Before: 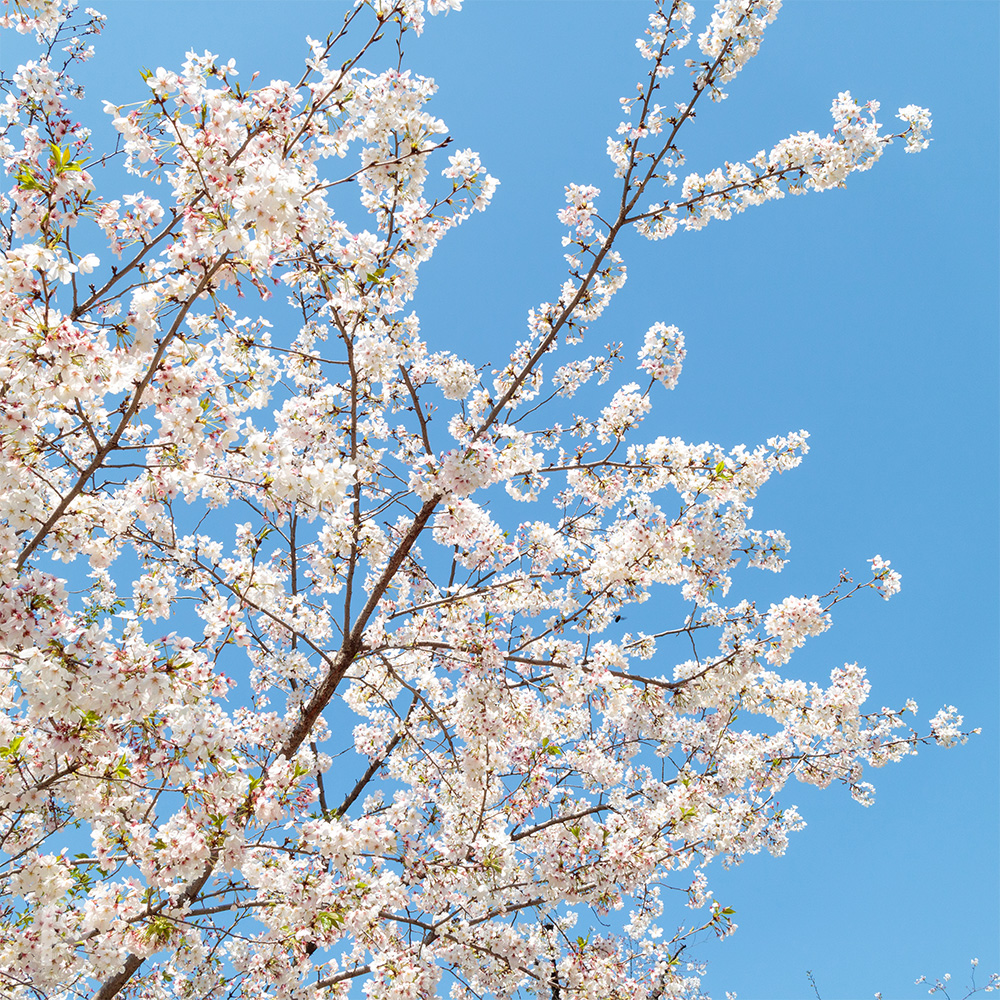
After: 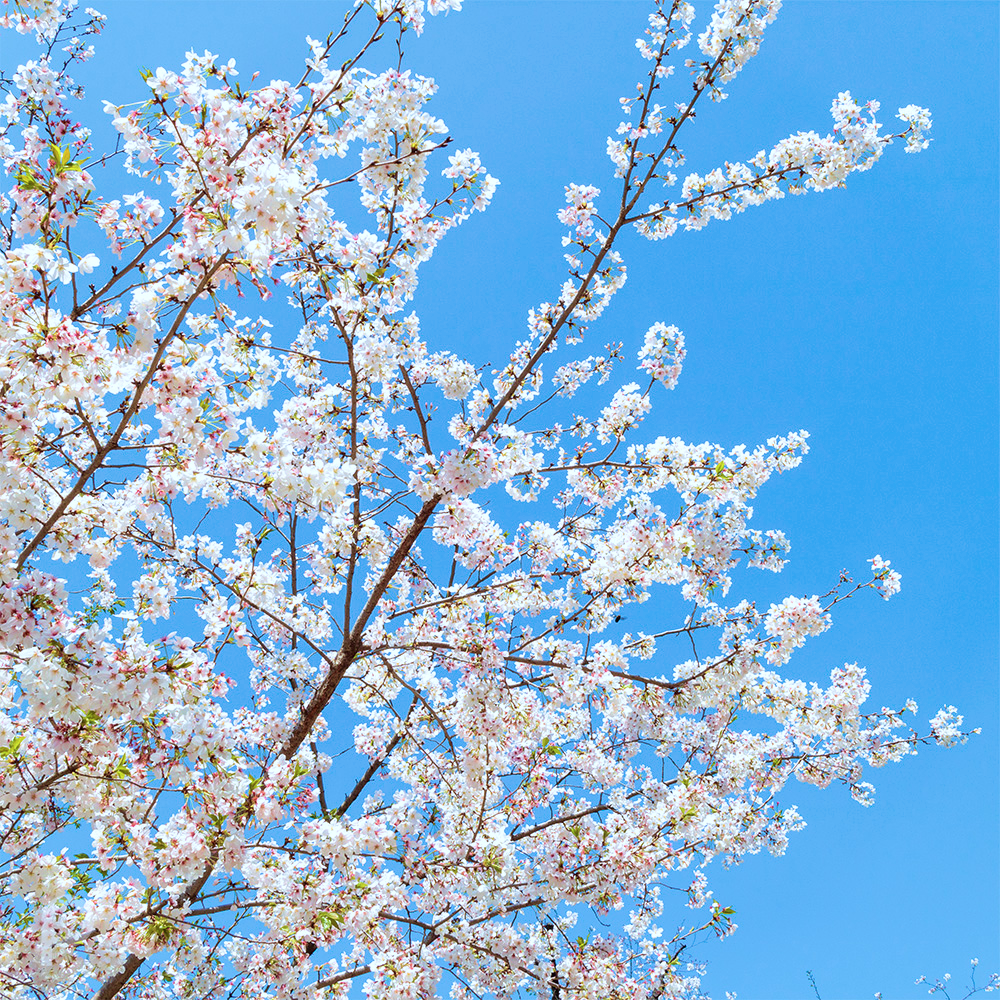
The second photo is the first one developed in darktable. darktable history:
velvia: strength 55.94%
color calibration: illuminant custom, x 0.368, y 0.373, temperature 4337.26 K
